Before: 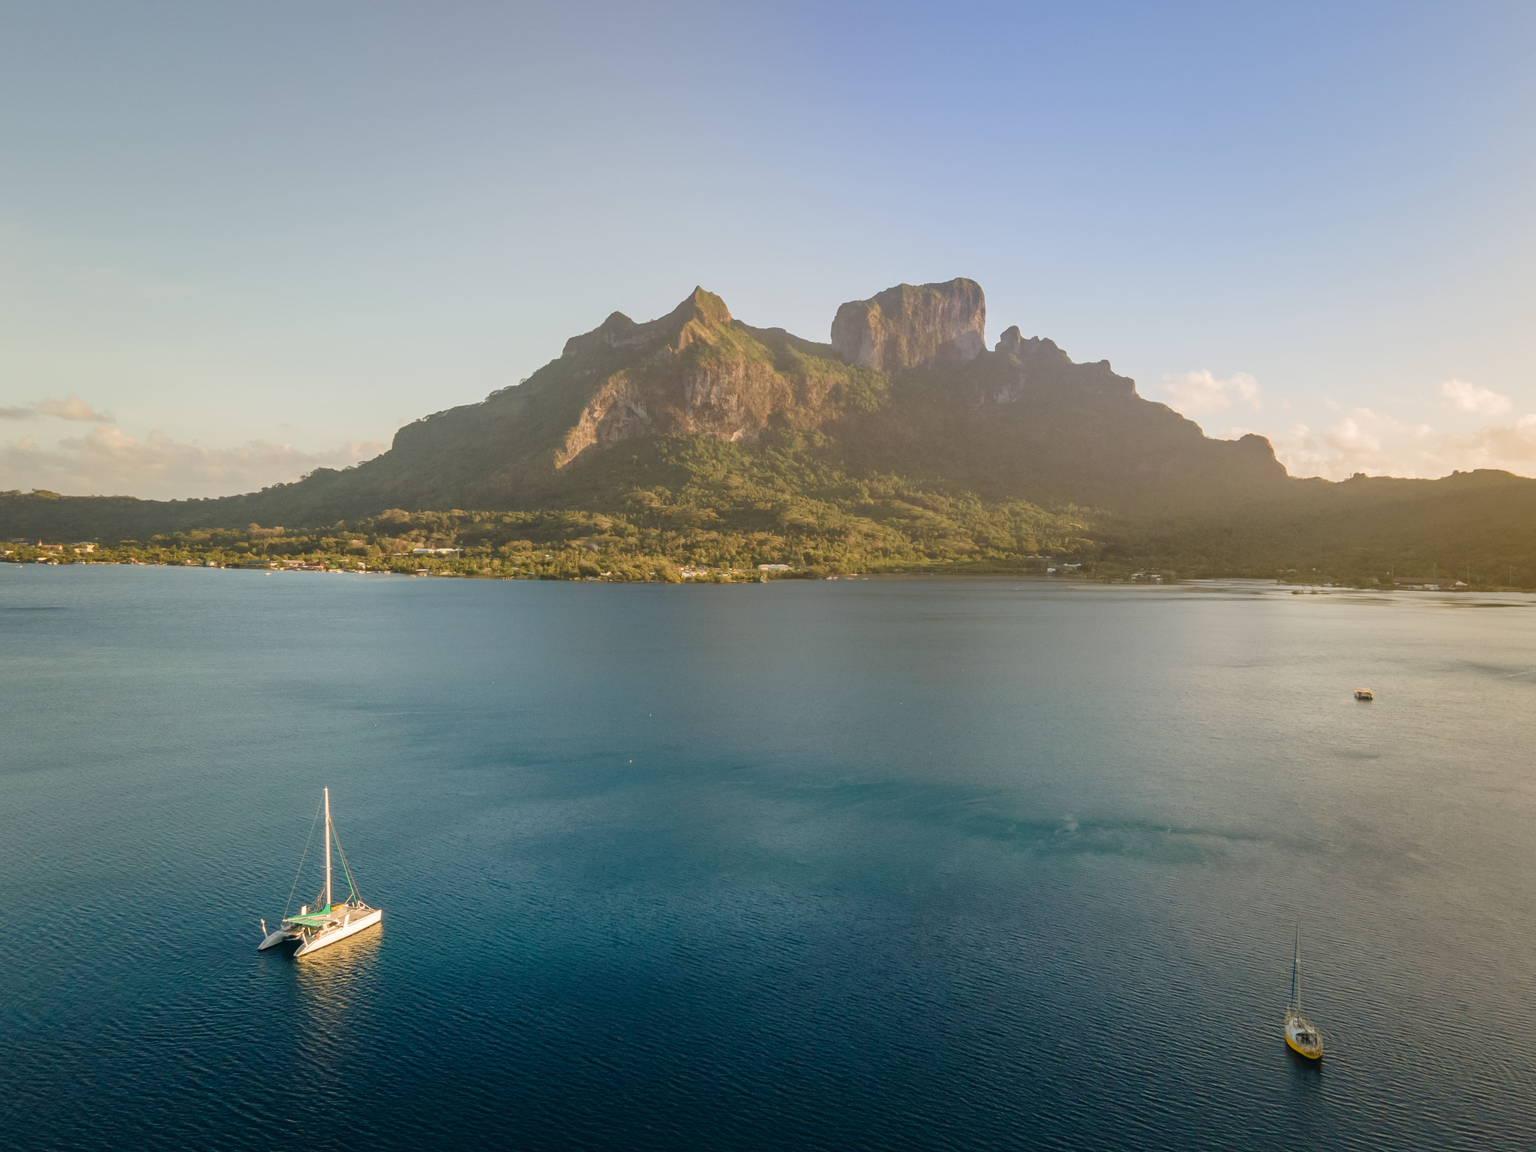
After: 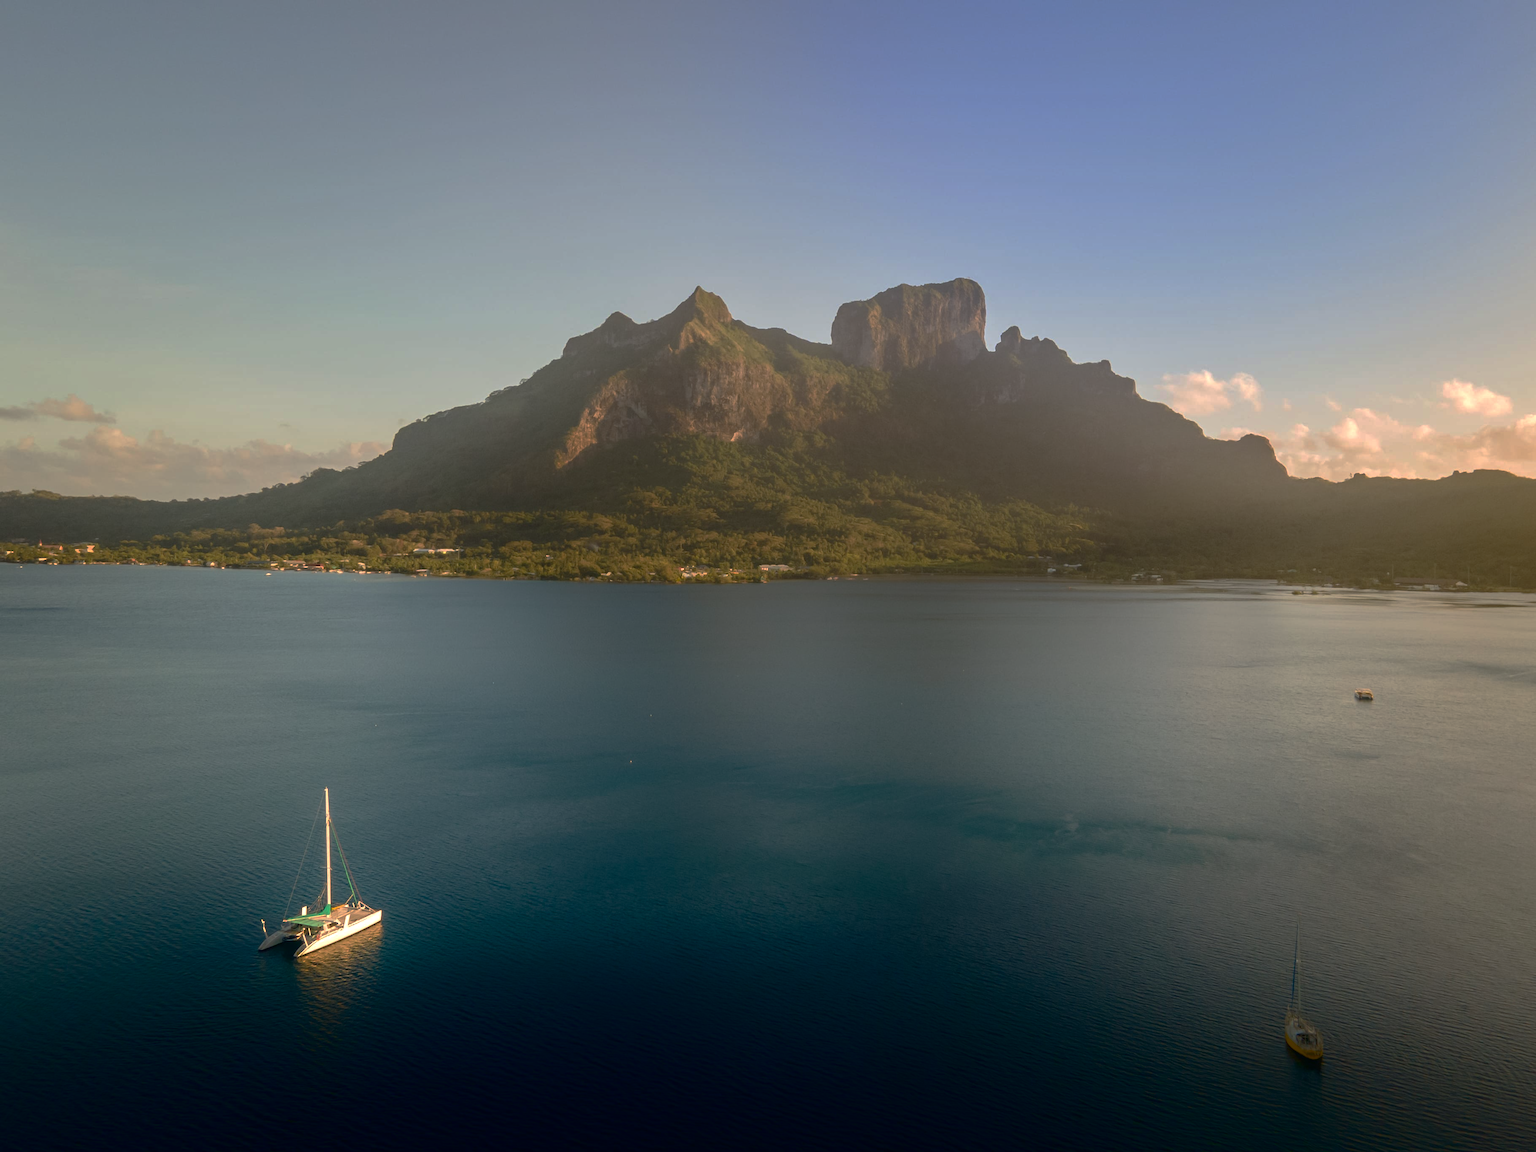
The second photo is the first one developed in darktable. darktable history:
exposure: exposure 0.202 EV, compensate highlight preservation false
shadows and highlights: shadows -86.89, highlights -36.59, soften with gaussian
base curve: curves: ch0 [(0, 0) (0.841, 0.609) (1, 1)], preserve colors none
